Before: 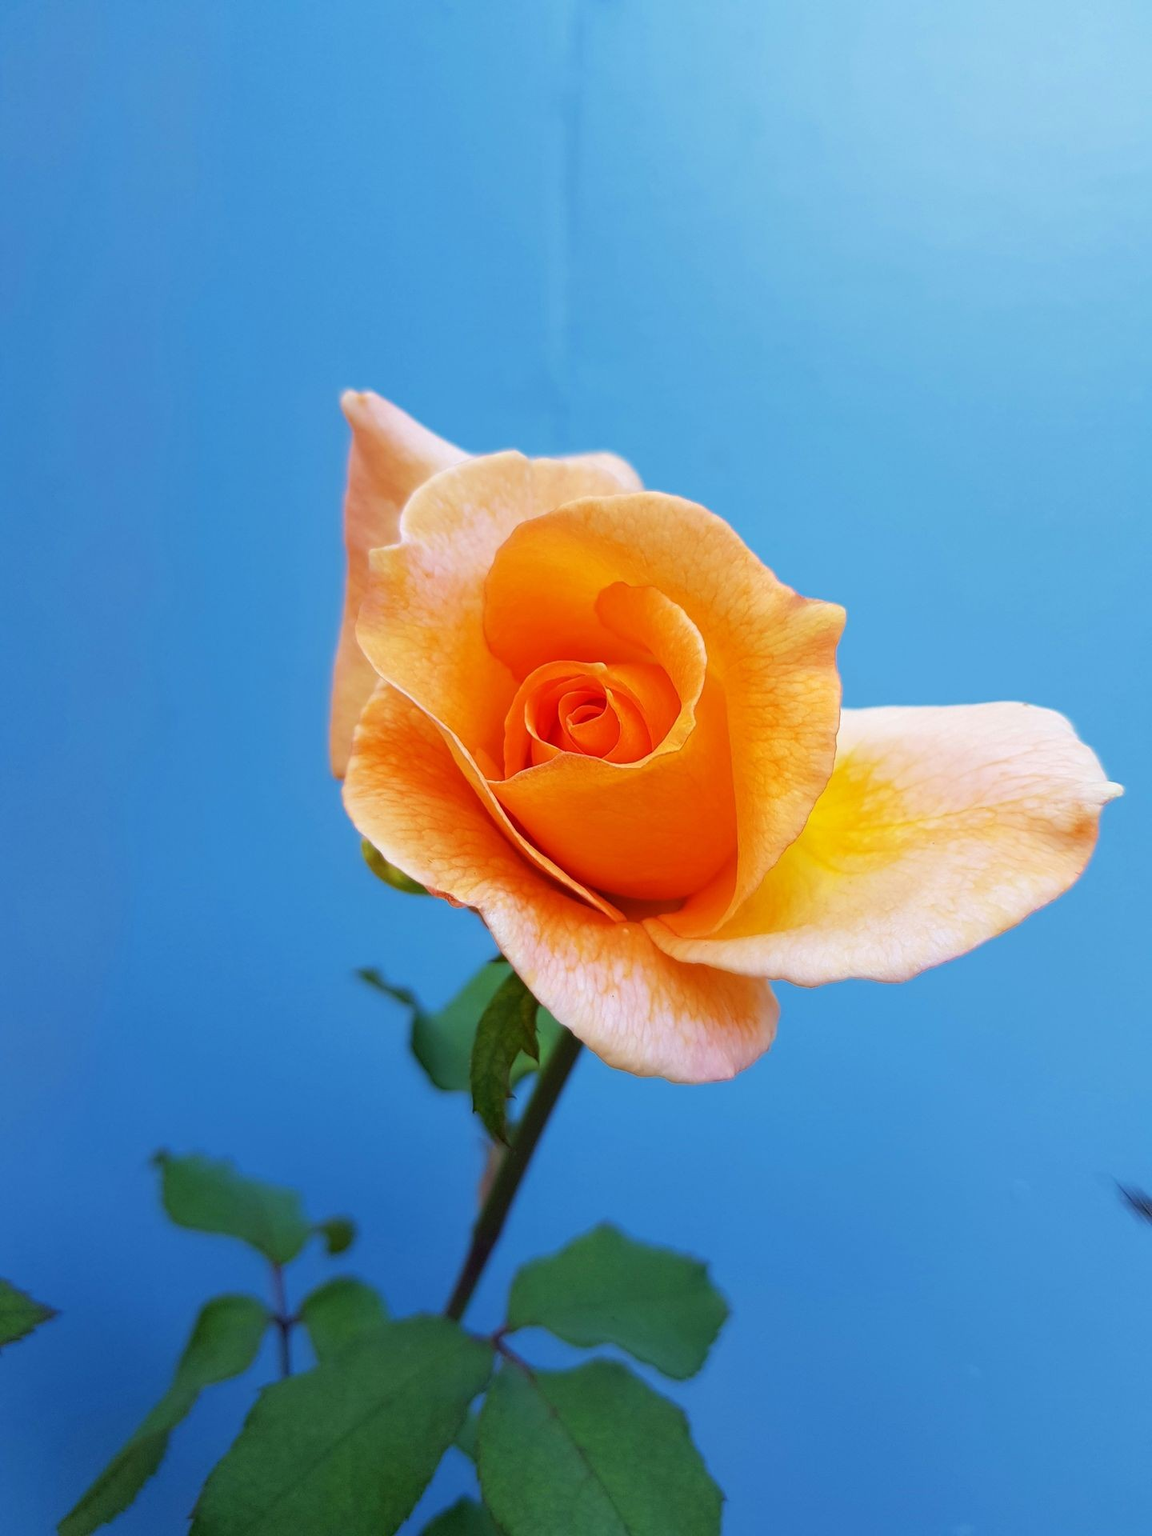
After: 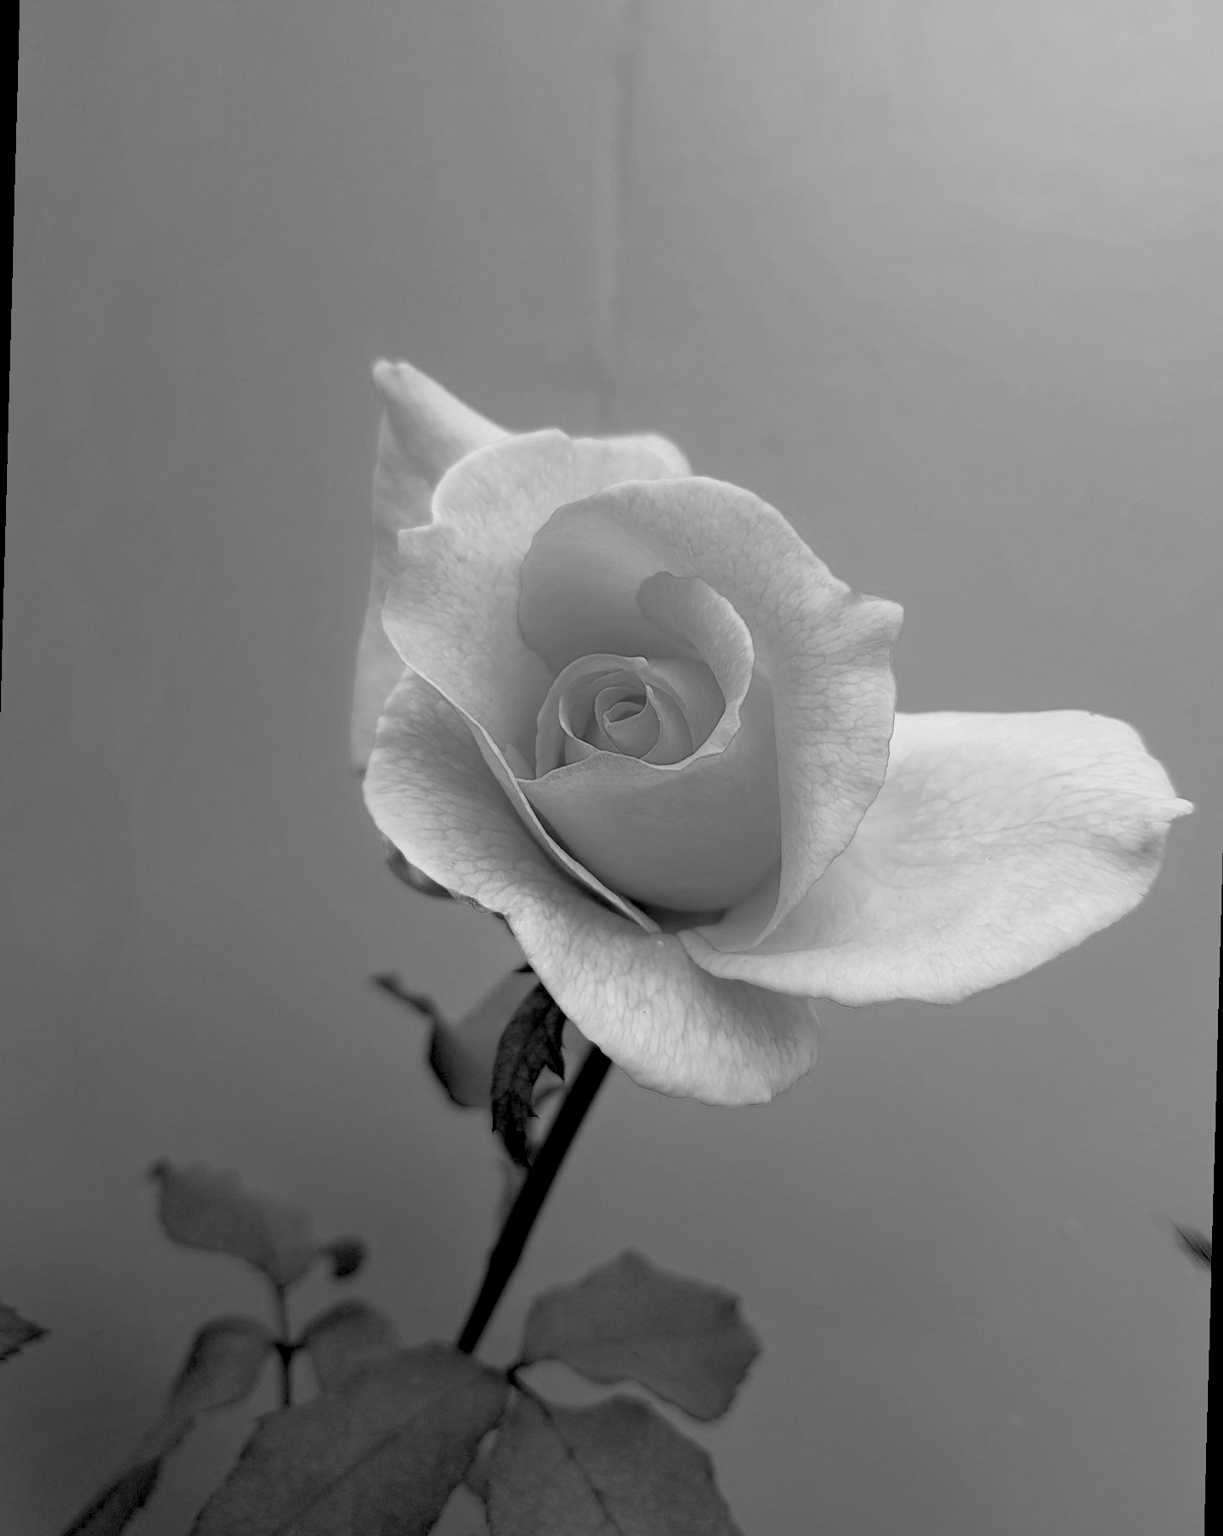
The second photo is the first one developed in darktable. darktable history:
exposure: black level correction 0.029, exposure -0.073 EV, compensate highlight preservation false
monochrome: a -6.99, b 35.61, size 1.4
rotate and perspective: rotation 1.57°, crop left 0.018, crop right 0.982, crop top 0.039, crop bottom 0.961
